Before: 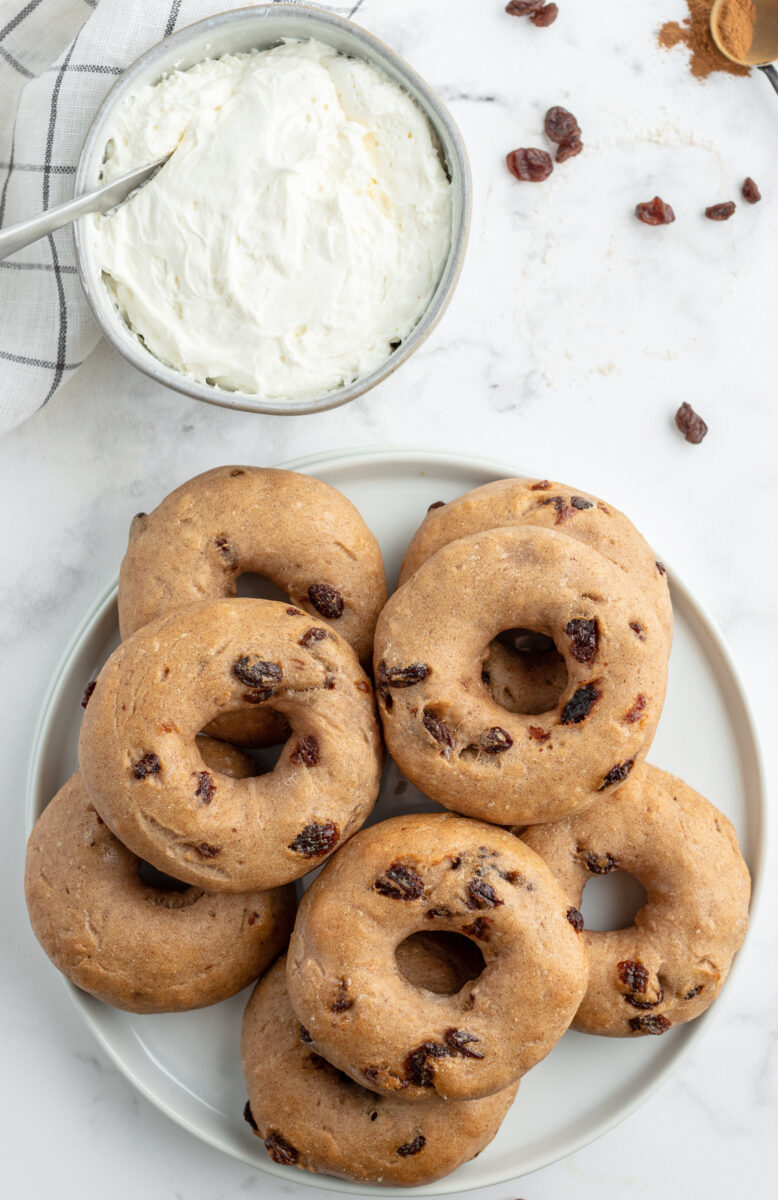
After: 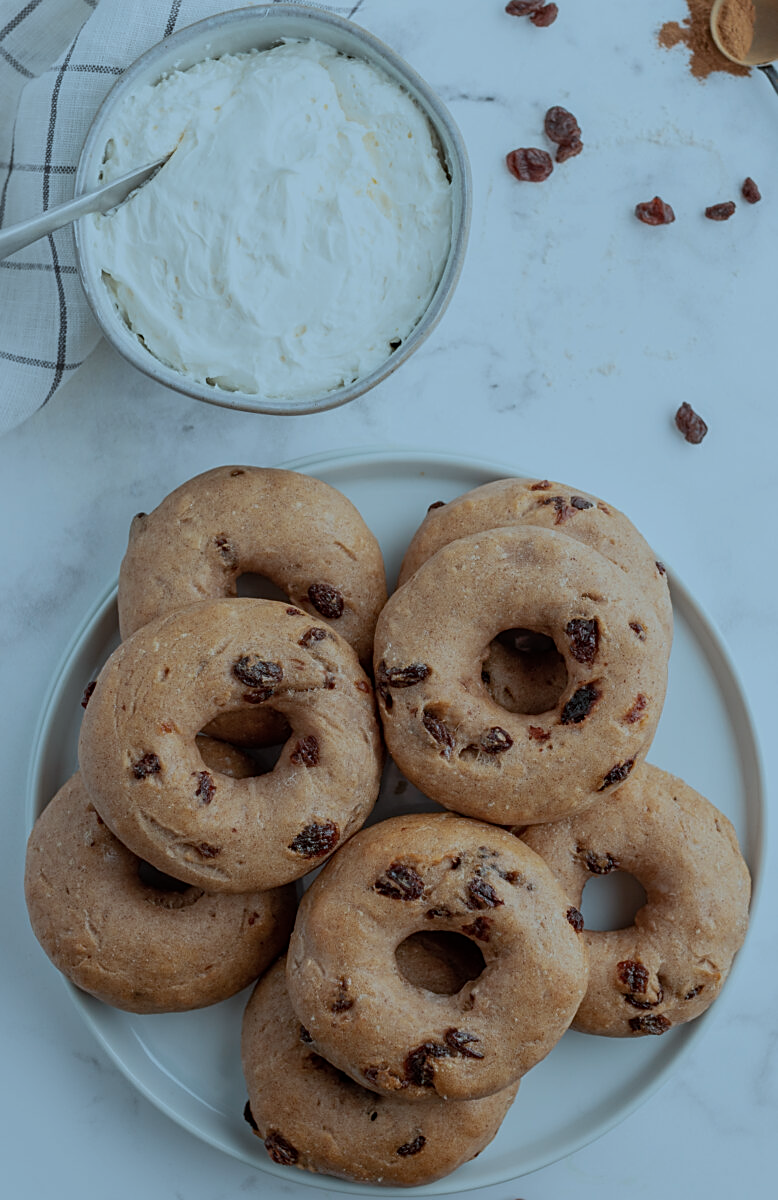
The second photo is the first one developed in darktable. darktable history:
color correction: highlights a* -10.58, highlights b* -19.53
sharpen: on, module defaults
exposure: exposure -1.005 EV, compensate exposure bias true, compensate highlight preservation false
